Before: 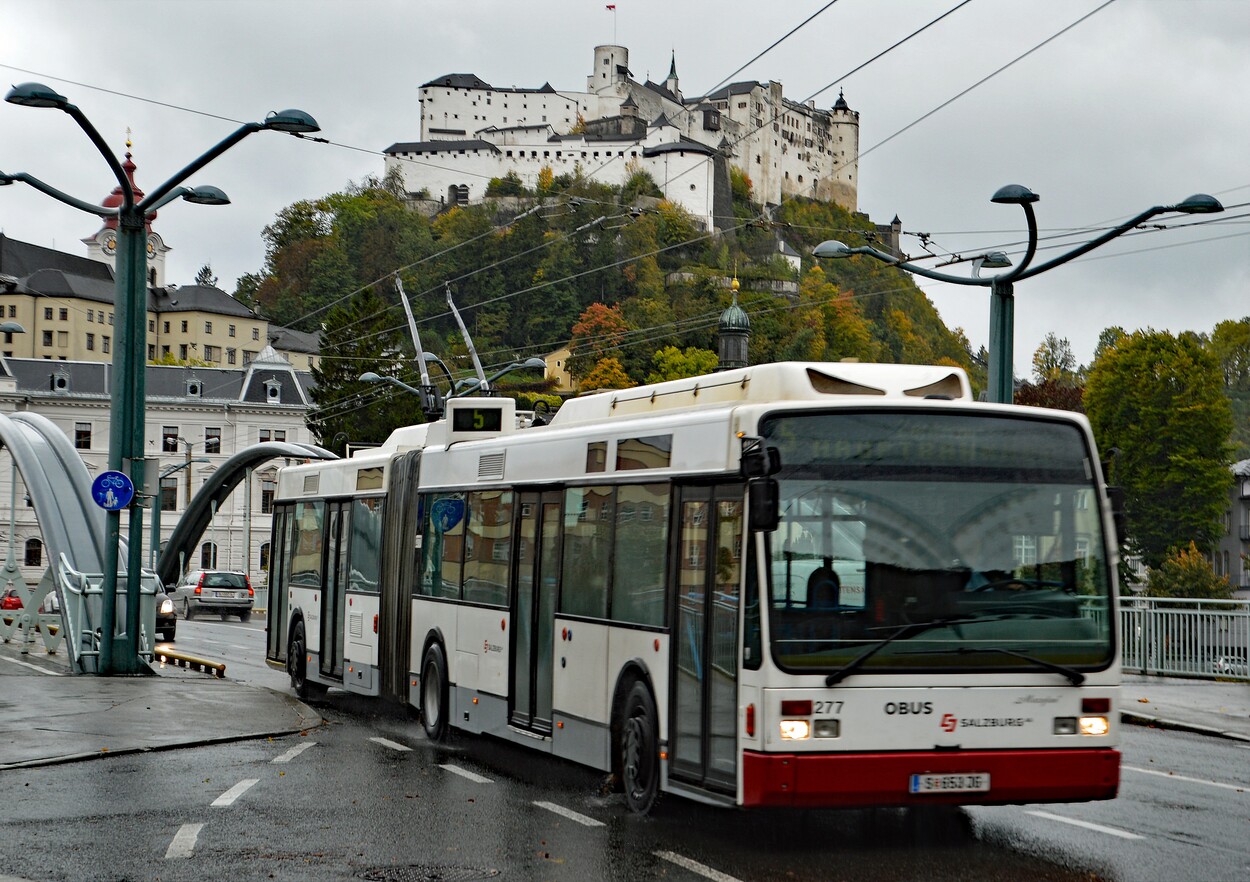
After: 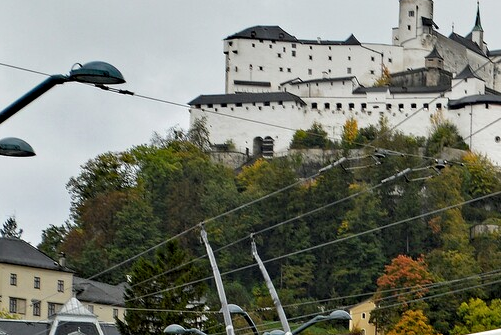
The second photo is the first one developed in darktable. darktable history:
local contrast: highlights 101%, shadows 102%, detail 120%, midtone range 0.2
crop: left 15.639%, top 5.451%, right 44.244%, bottom 56.529%
